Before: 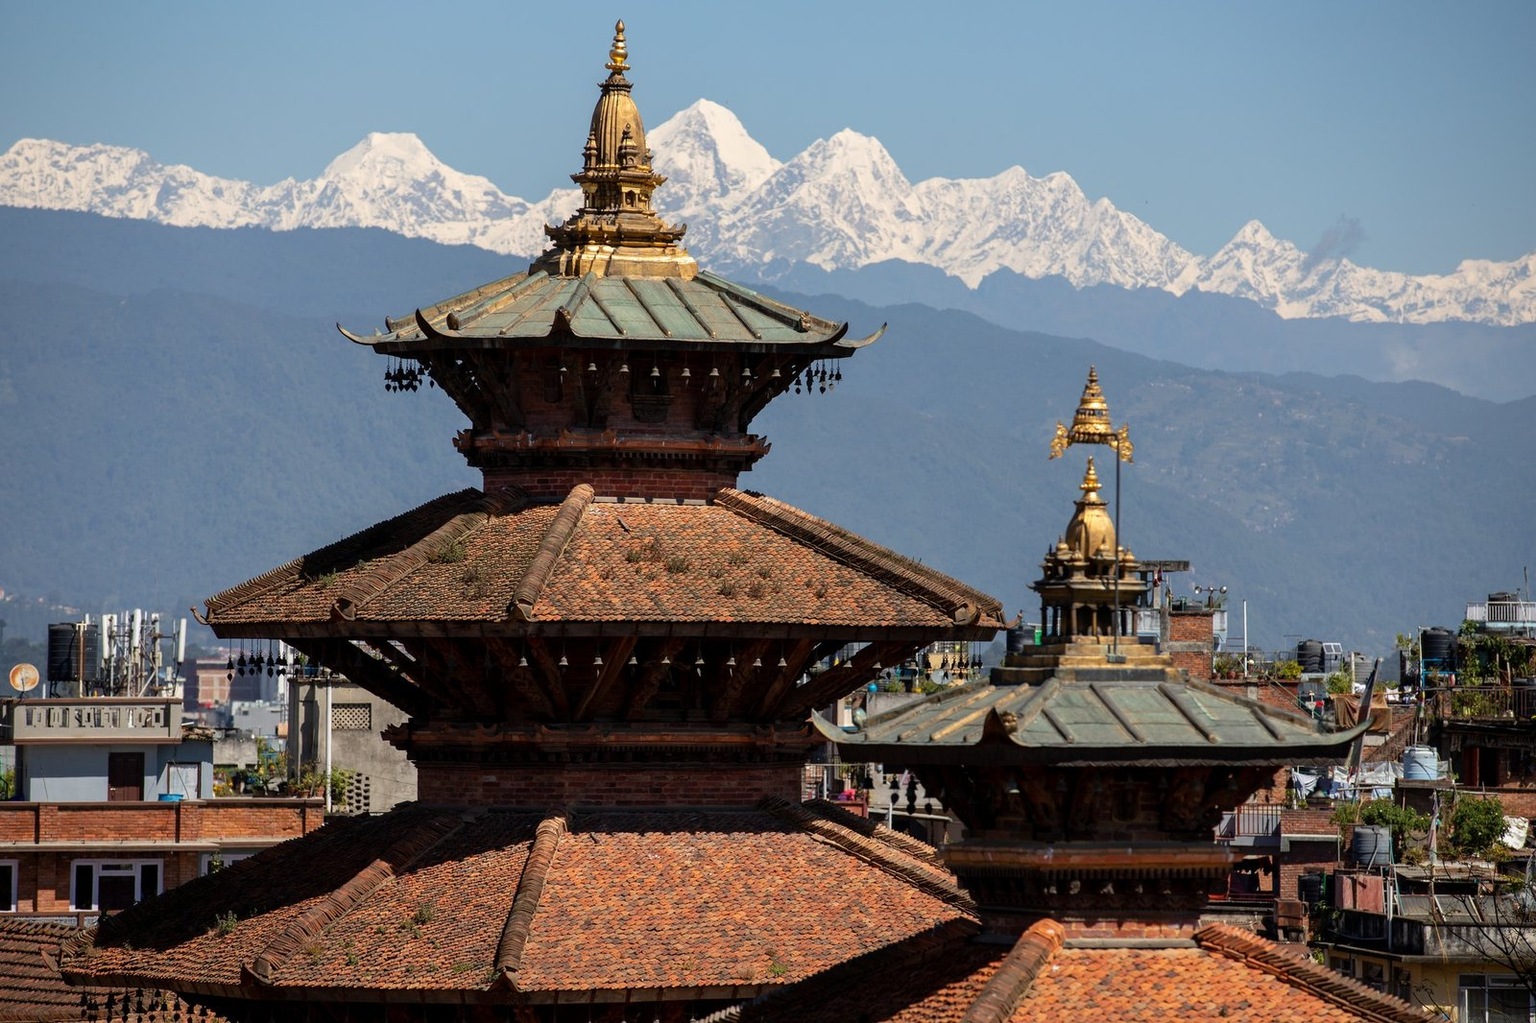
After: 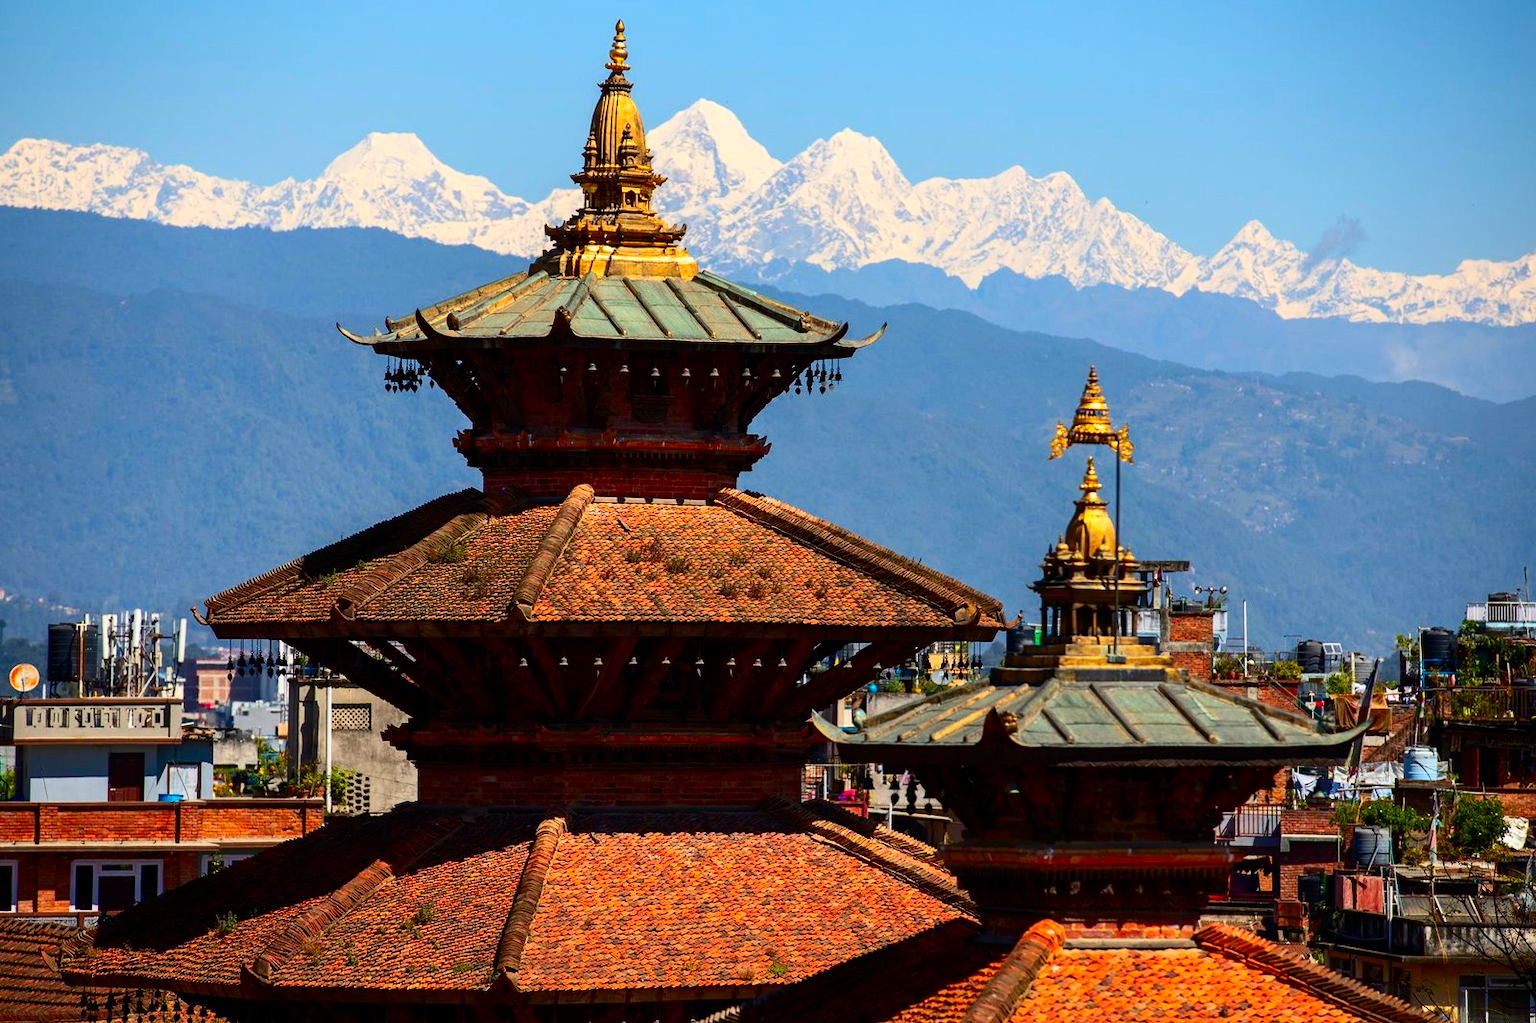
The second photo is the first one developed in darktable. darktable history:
contrast brightness saturation: contrast 0.26, brightness 0.014, saturation 0.859
